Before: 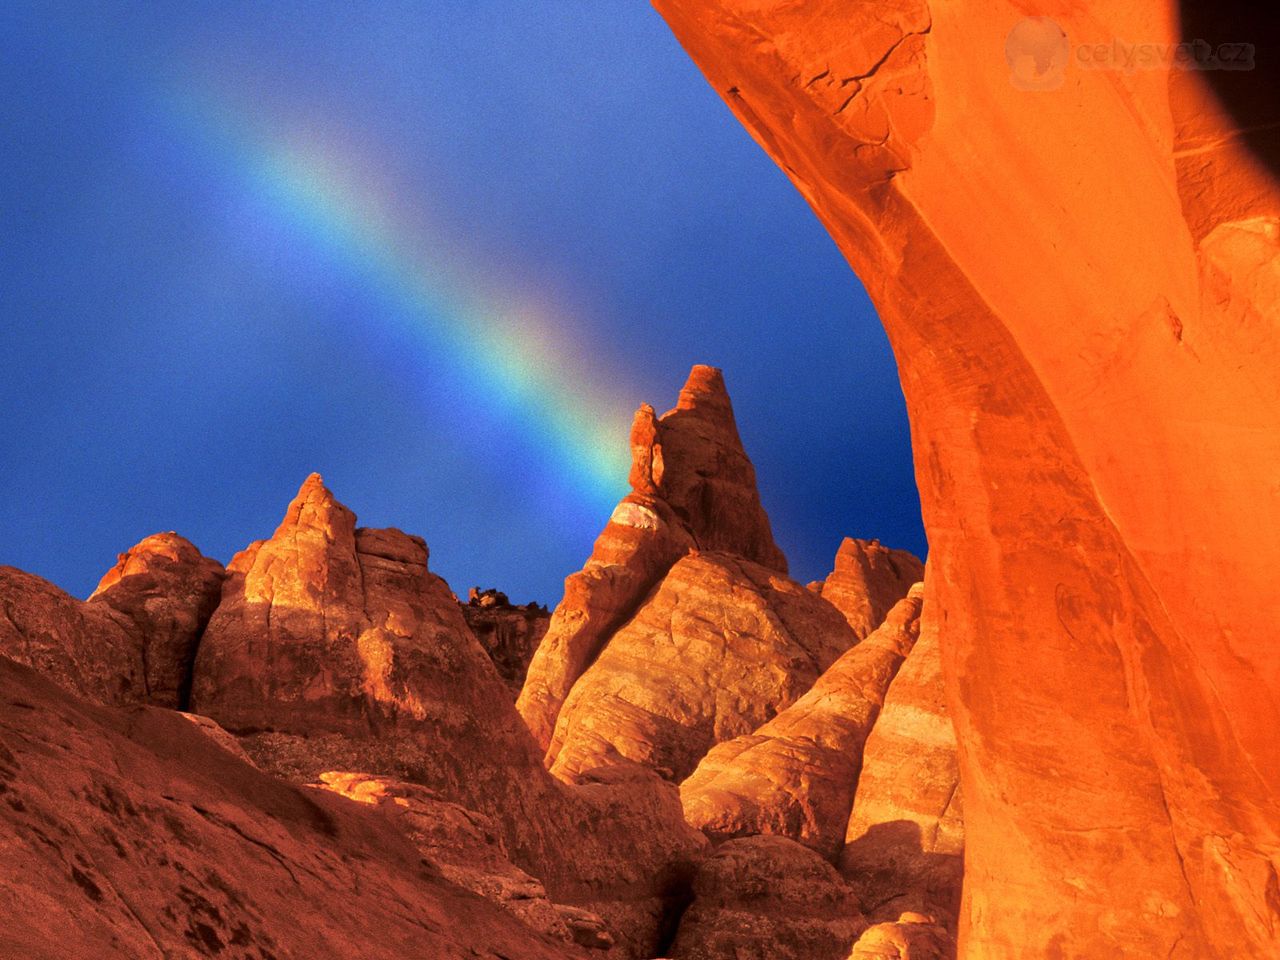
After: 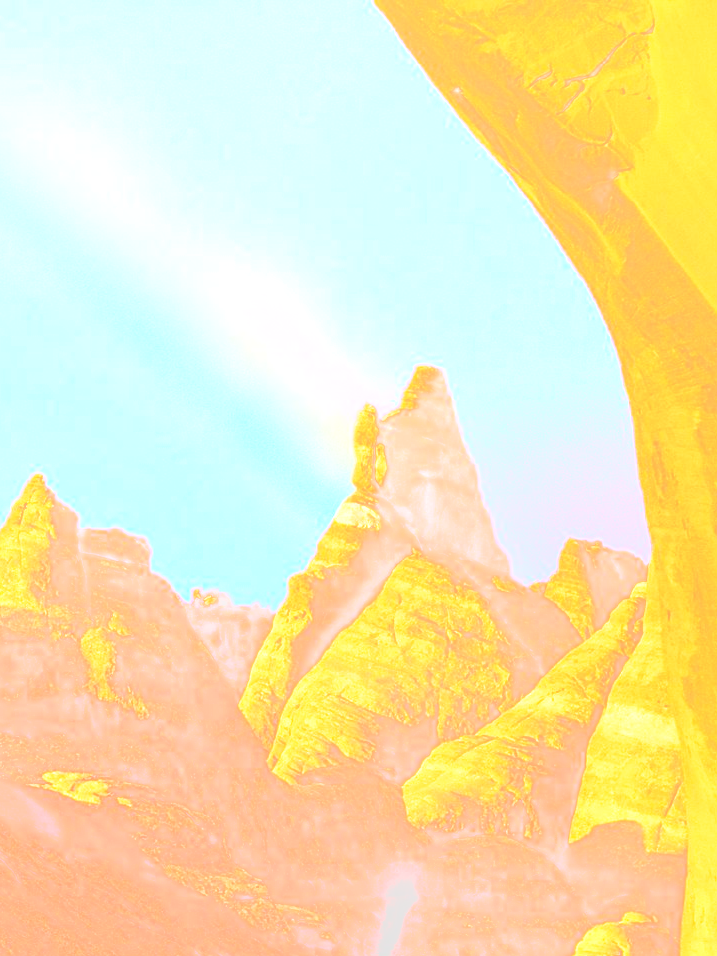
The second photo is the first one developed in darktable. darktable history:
base curve: curves: ch0 [(0, 0) (0.007, 0.004) (0.027, 0.03) (0.046, 0.07) (0.207, 0.54) (0.442, 0.872) (0.673, 0.972) (1, 1)], preserve colors none
crop: left 21.674%, right 22.086%
tone curve: curves: ch0 [(0, 0) (0.003, 0.003) (0.011, 0.011) (0.025, 0.025) (0.044, 0.044) (0.069, 0.069) (0.1, 0.099) (0.136, 0.135) (0.177, 0.176) (0.224, 0.223) (0.277, 0.275) (0.335, 0.333) (0.399, 0.396) (0.468, 0.465) (0.543, 0.541) (0.623, 0.622) (0.709, 0.708) (0.801, 0.8) (0.898, 0.897) (1, 1)], preserve colors none
bloom: size 70%, threshold 25%, strength 70%
